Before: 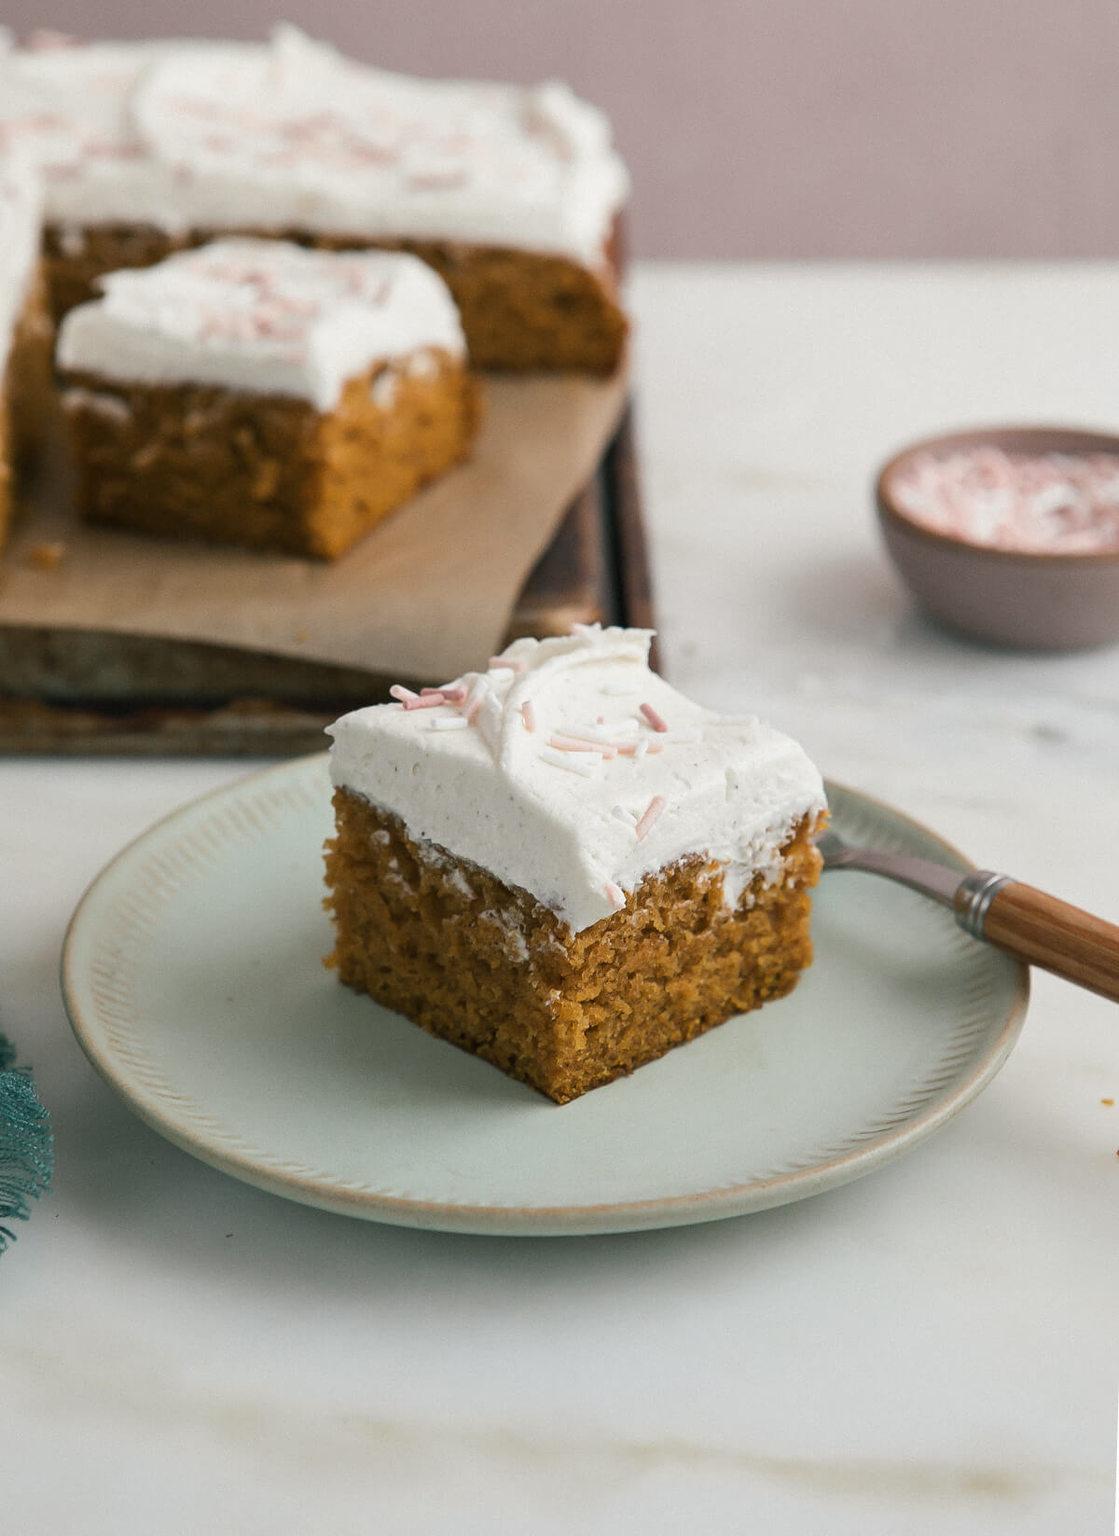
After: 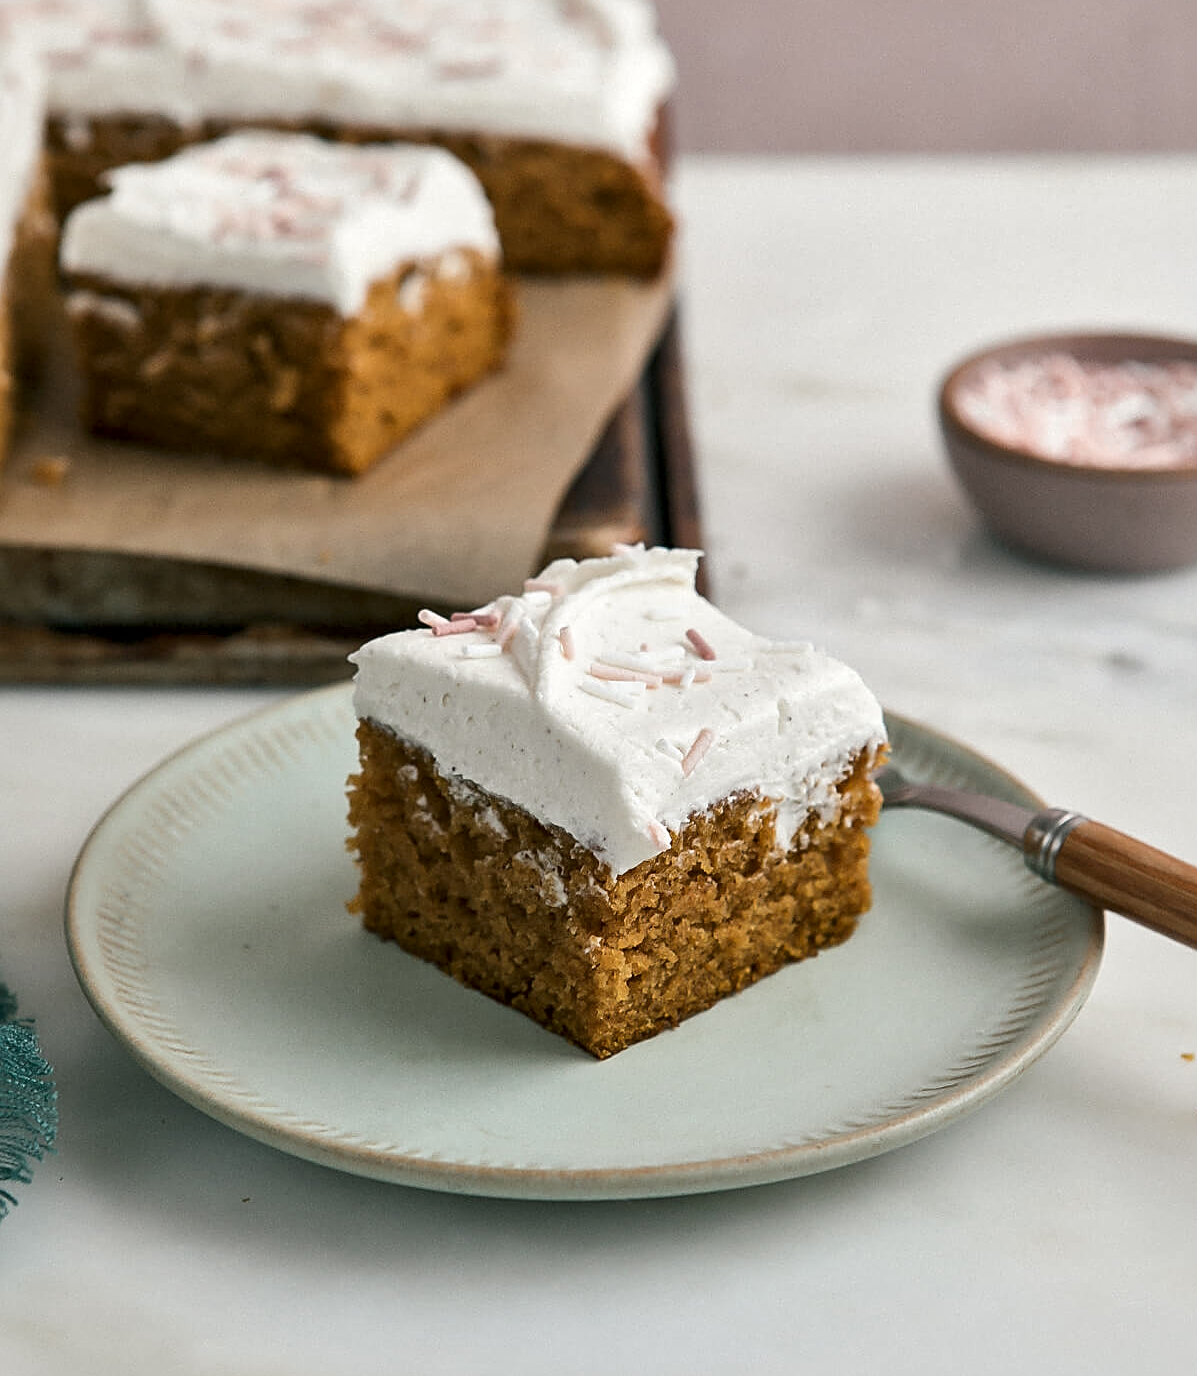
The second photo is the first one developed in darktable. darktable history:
crop: top 7.625%, bottom 8.027%
sharpen: on, module defaults
local contrast: mode bilateral grid, contrast 25, coarseness 47, detail 151%, midtone range 0.2
